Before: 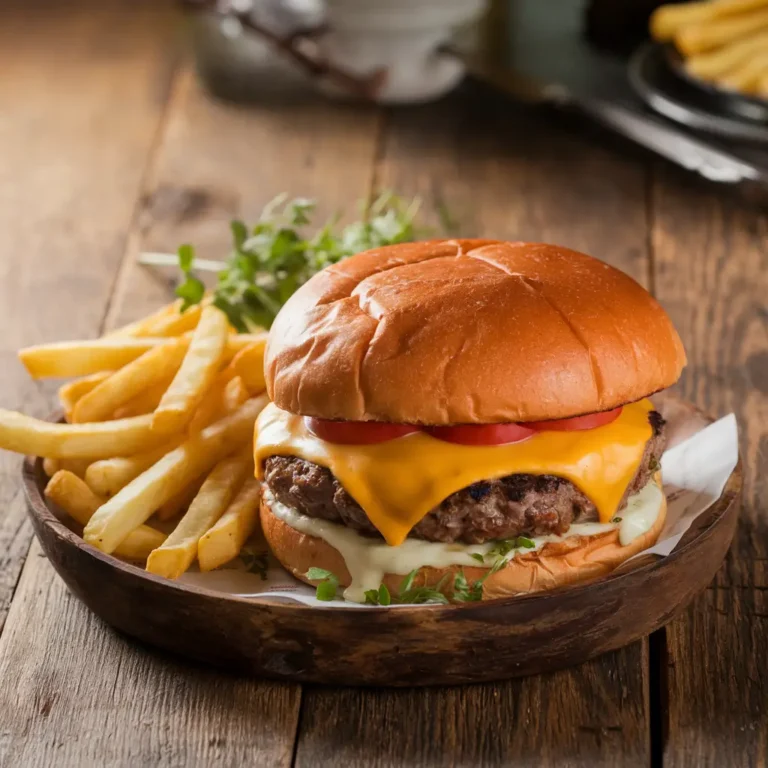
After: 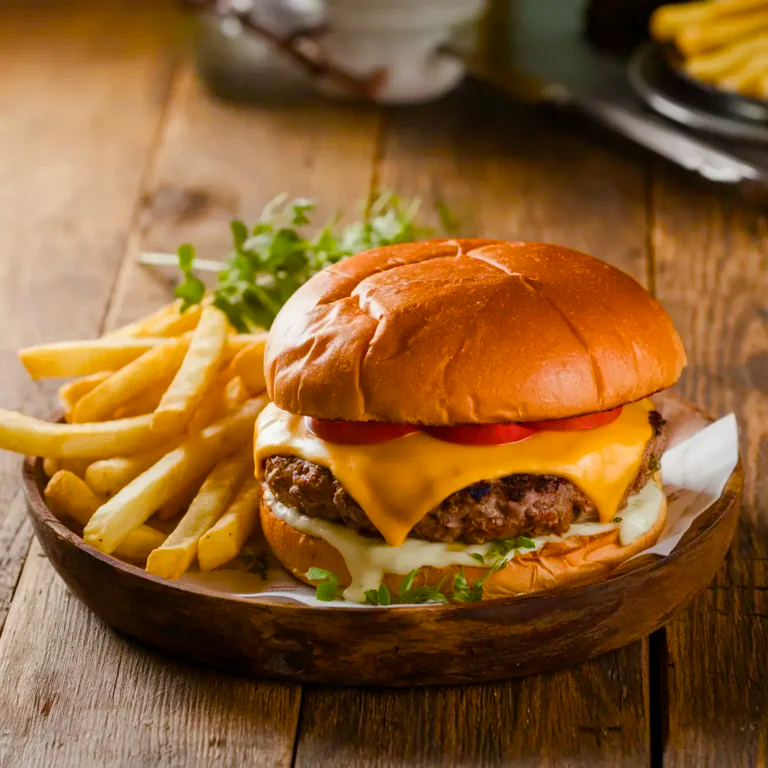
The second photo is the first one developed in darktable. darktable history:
color balance rgb: perceptual saturation grading › global saturation 0.761%, perceptual saturation grading › highlights -17.14%, perceptual saturation grading › mid-tones 33.059%, perceptual saturation grading › shadows 50.376%, global vibrance 34.34%
